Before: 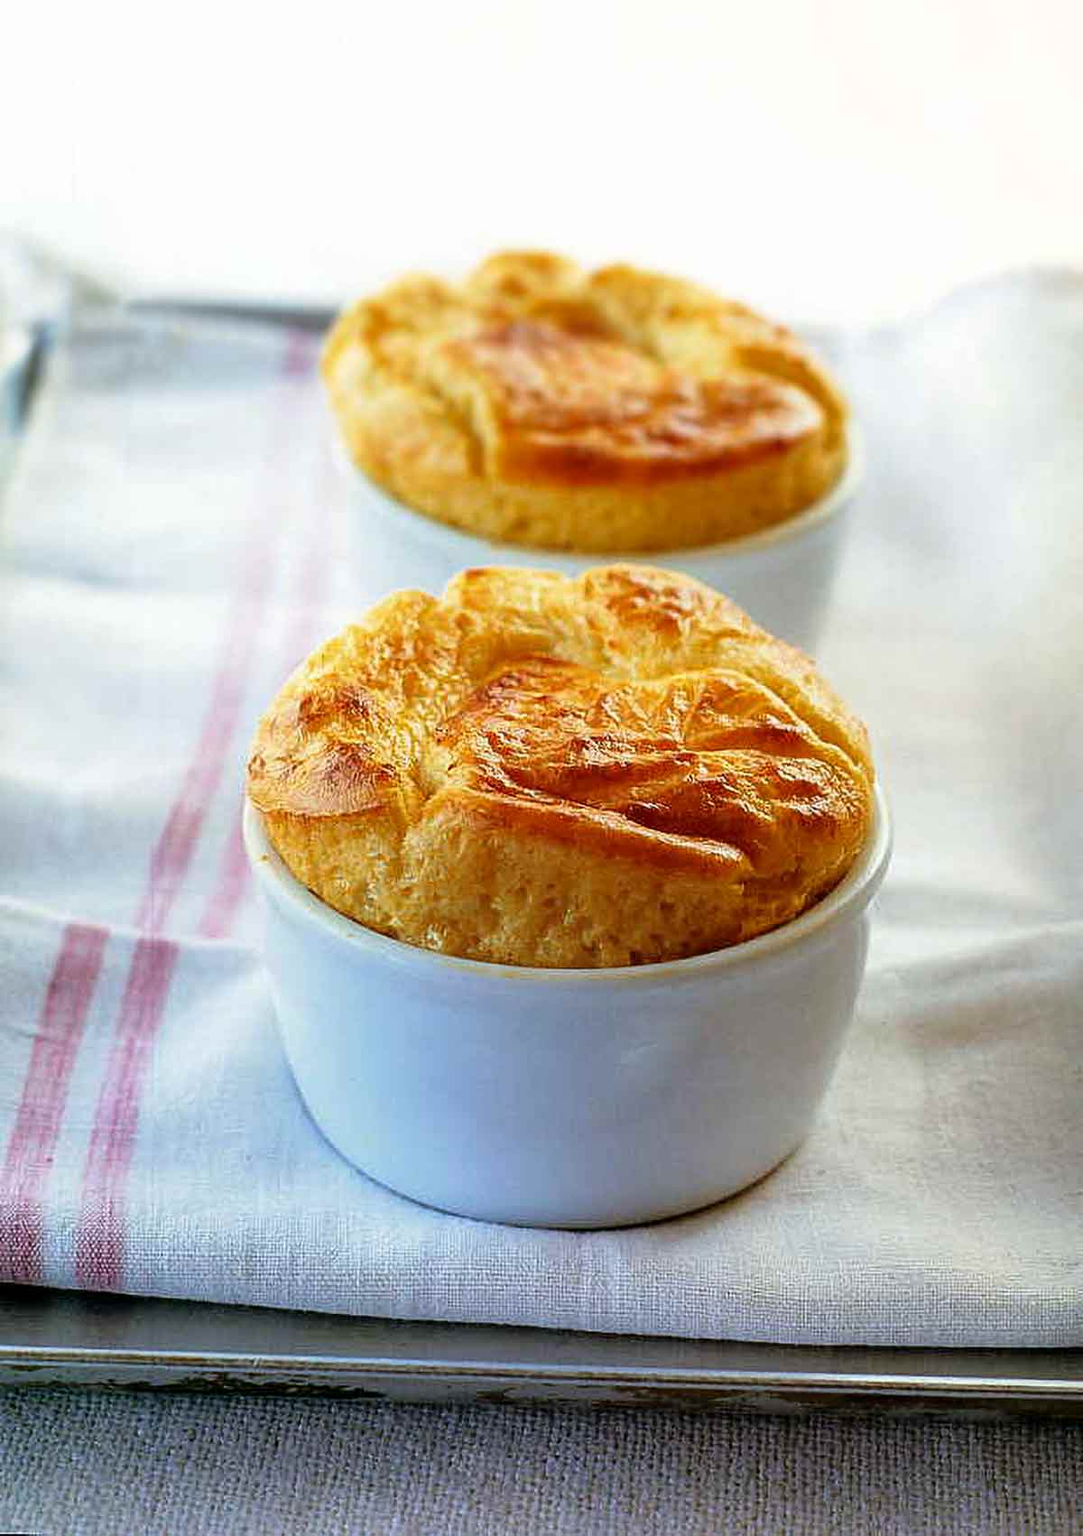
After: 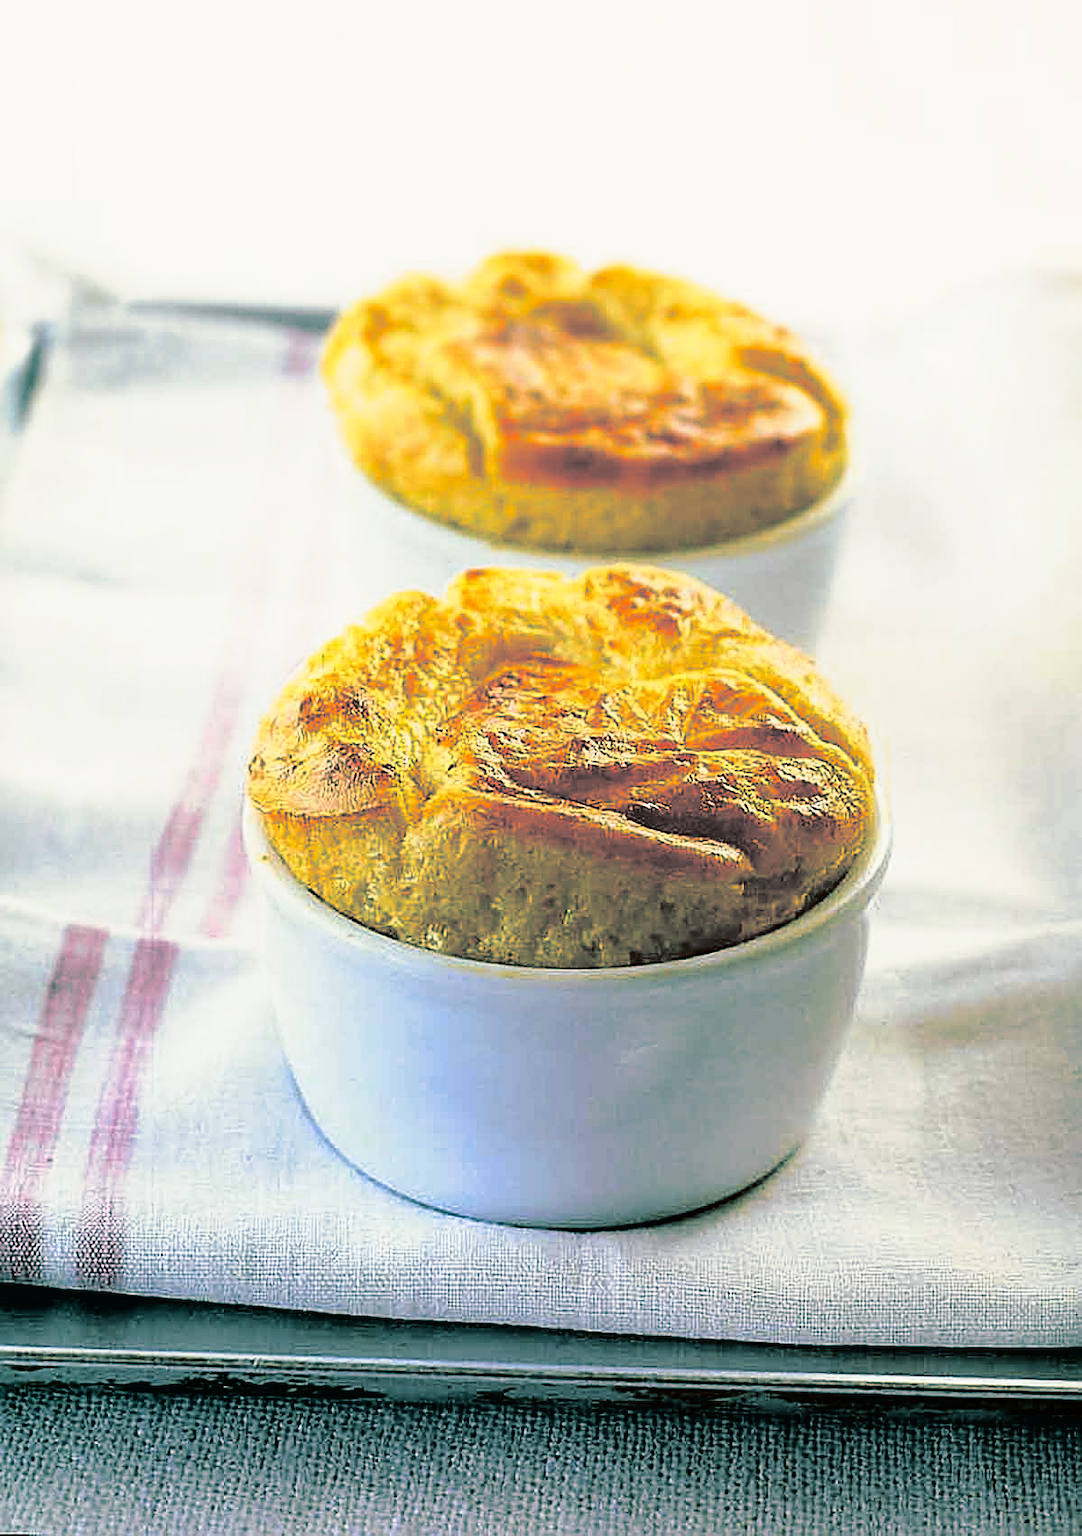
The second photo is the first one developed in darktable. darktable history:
sharpen: on, module defaults
tone curve: curves: ch0 [(0, 0.013) (0.129, 0.1) (0.327, 0.382) (0.489, 0.573) (0.66, 0.748) (0.858, 0.926) (1, 0.977)]; ch1 [(0, 0) (0.353, 0.344) (0.45, 0.46) (0.498, 0.498) (0.521, 0.512) (0.563, 0.559) (0.592, 0.585) (0.647, 0.68) (1, 1)]; ch2 [(0, 0) (0.333, 0.346) (0.375, 0.375) (0.427, 0.44) (0.476, 0.492) (0.511, 0.508) (0.528, 0.533) (0.579, 0.61) (0.612, 0.644) (0.66, 0.715) (1, 1)], color space Lab, independent channels, preserve colors none
split-toning: shadows › hue 186.43°, highlights › hue 49.29°, compress 30.29%
exposure: black level correction 0.005, exposure 0.001 EV, compensate highlight preservation false
